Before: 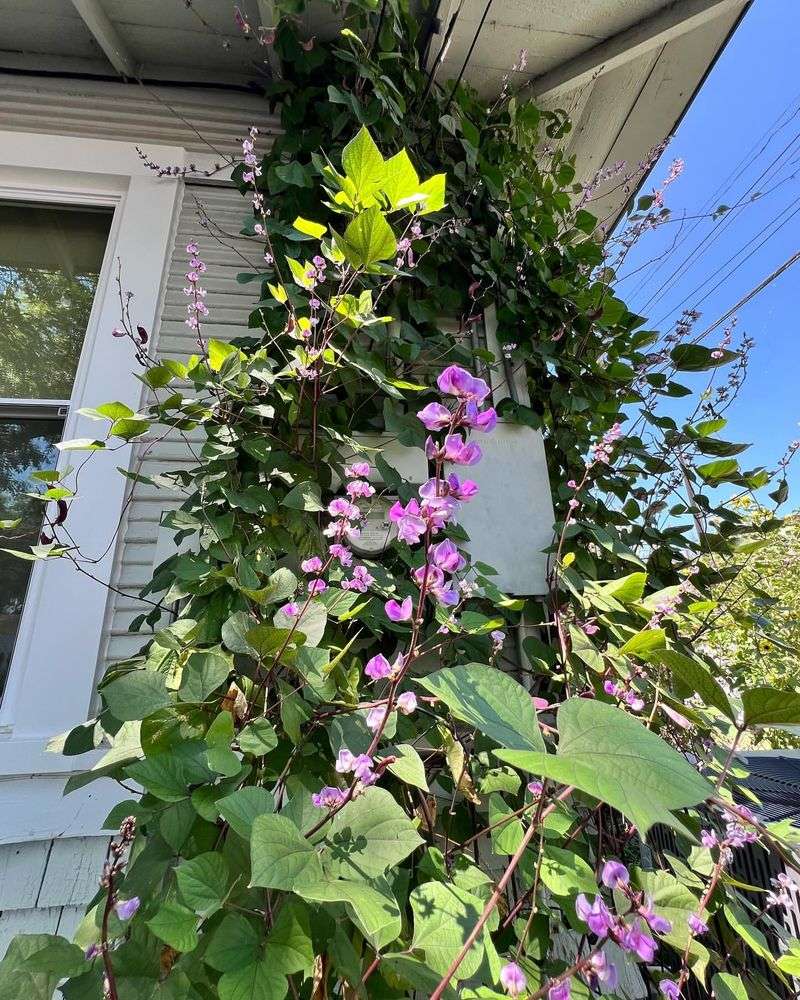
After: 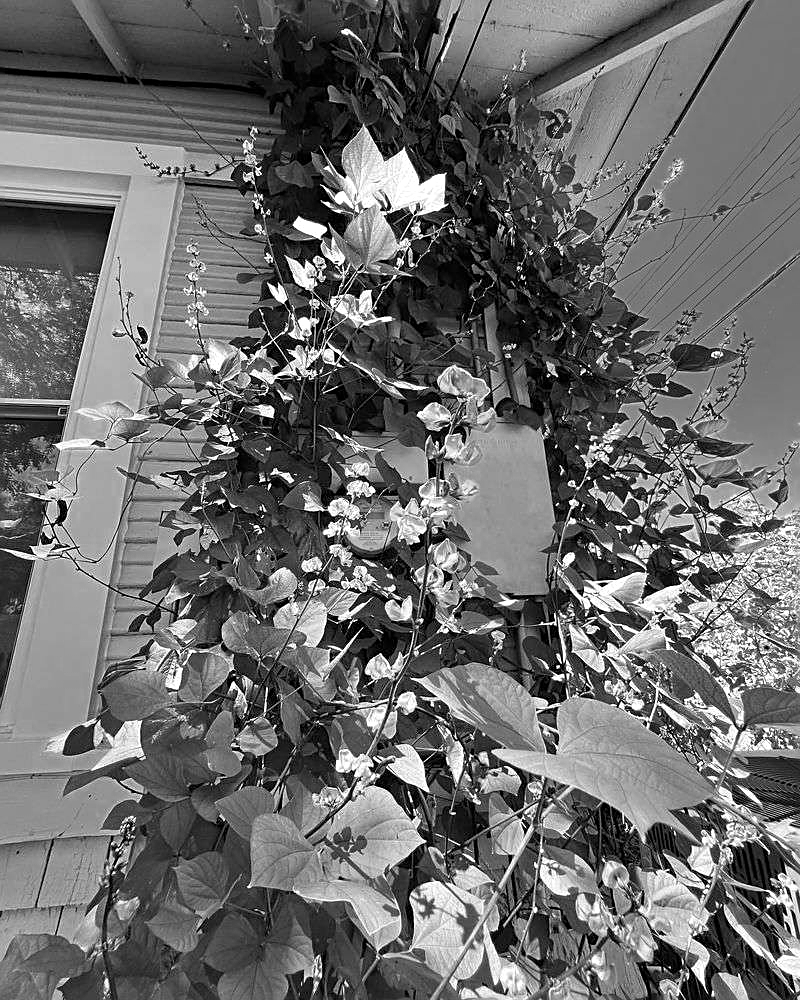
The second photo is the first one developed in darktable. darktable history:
color zones: curves: ch0 [(0.002, 0.593) (0.143, 0.417) (0.285, 0.541) (0.455, 0.289) (0.608, 0.327) (0.727, 0.283) (0.869, 0.571) (1, 0.603)]; ch1 [(0, 0) (0.143, 0) (0.286, 0) (0.429, 0) (0.571, 0) (0.714, 0) (0.857, 0)]
sharpen: on, module defaults
